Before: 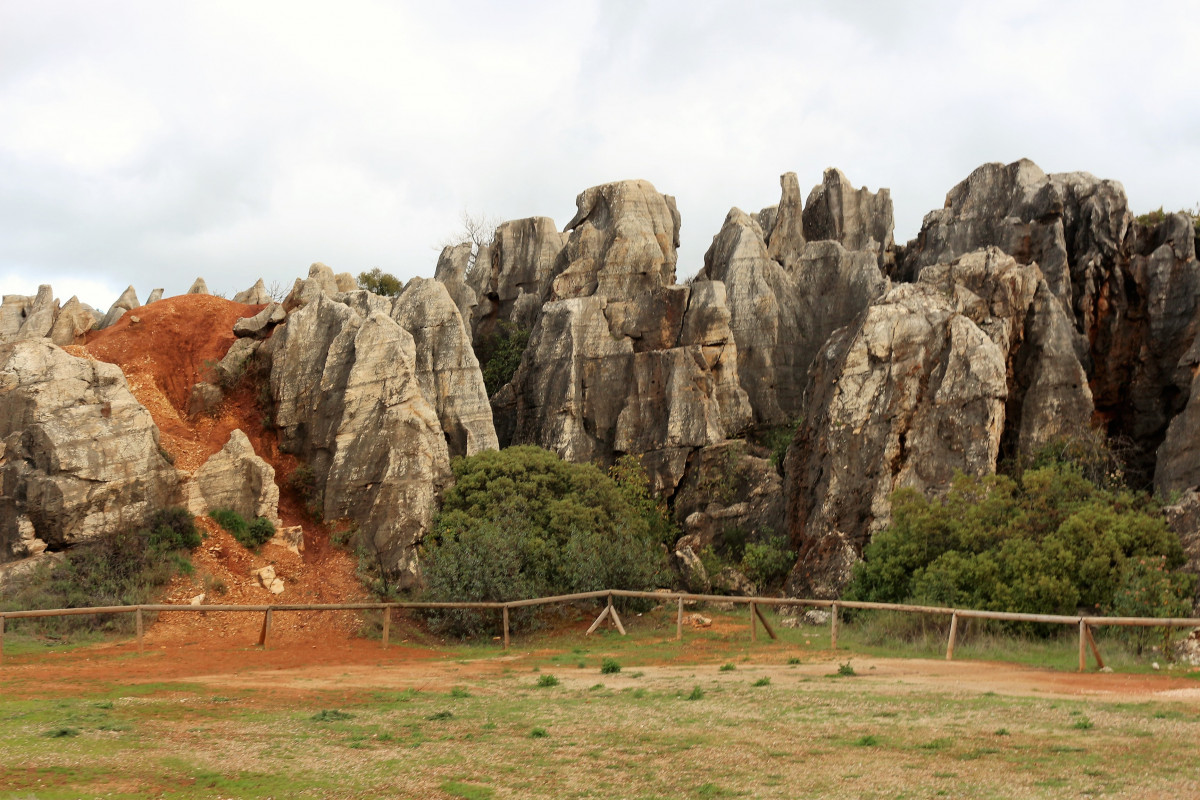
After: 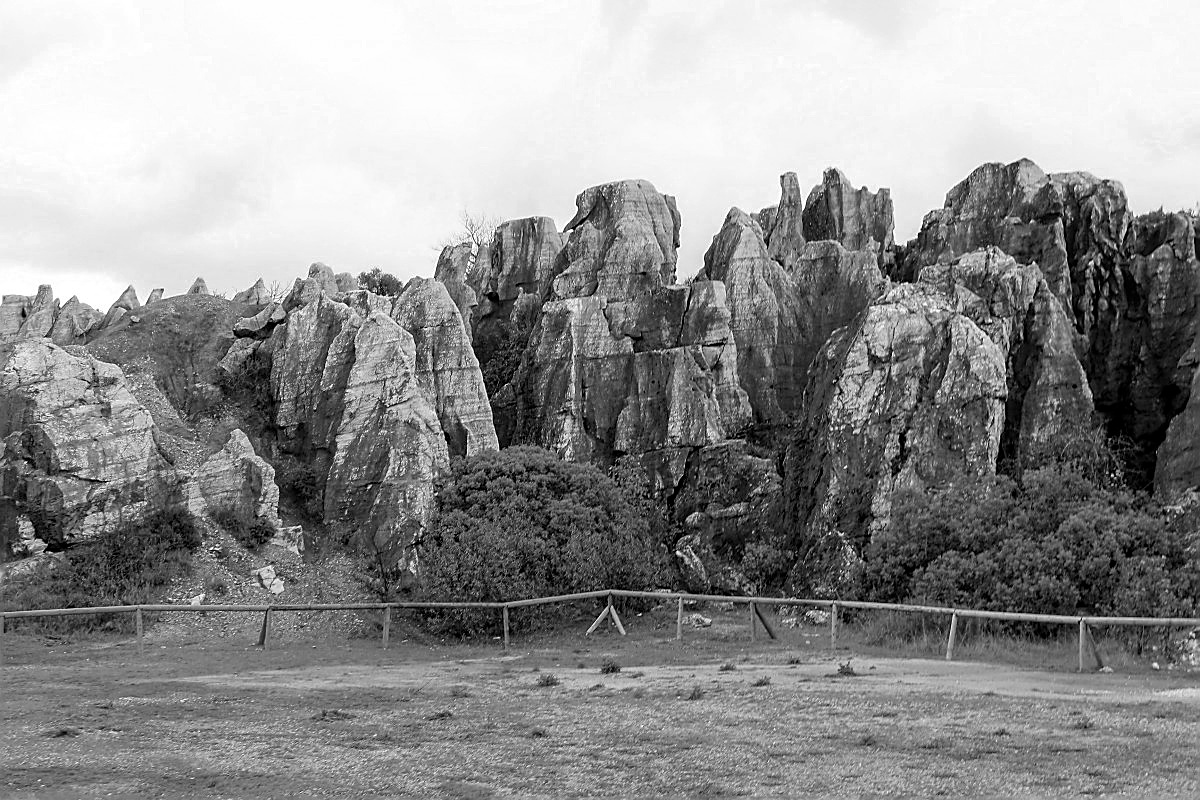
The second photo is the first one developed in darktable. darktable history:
color zones: curves: ch0 [(0, 0.613) (0.01, 0.613) (0.245, 0.448) (0.498, 0.529) (0.642, 0.665) (0.879, 0.777) (0.99, 0.613)]; ch1 [(0, 0) (0.143, 0) (0.286, 0) (0.429, 0) (0.571, 0) (0.714, 0) (0.857, 0)]
local contrast: on, module defaults
sharpen: radius 1.359, amount 1.263, threshold 0.693
